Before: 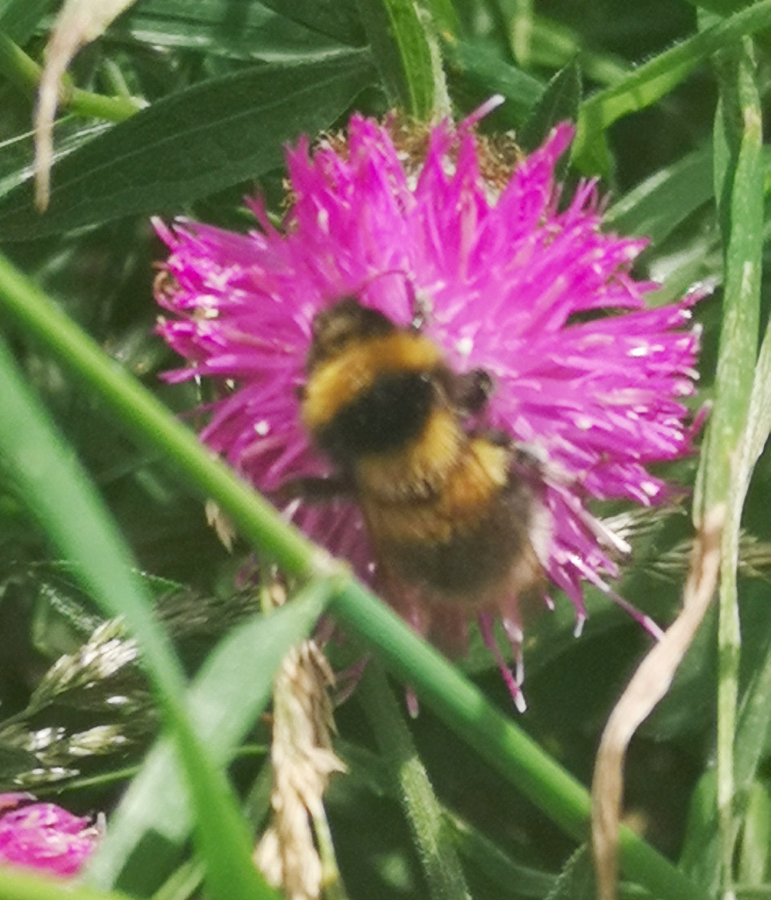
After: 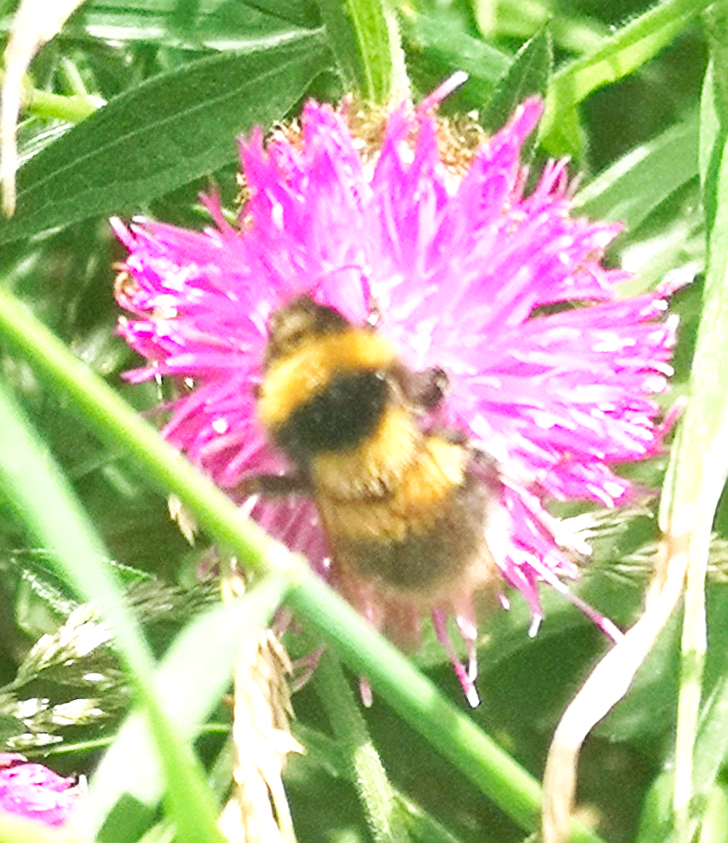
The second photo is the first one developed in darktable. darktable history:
exposure: black level correction 0, exposure 1.2 EV, compensate exposure bias true, compensate highlight preservation false
rotate and perspective: rotation 0.062°, lens shift (vertical) 0.115, lens shift (horizontal) -0.133, crop left 0.047, crop right 0.94, crop top 0.061, crop bottom 0.94
base curve: curves: ch0 [(0, 0) (0.032, 0.025) (0.121, 0.166) (0.206, 0.329) (0.605, 0.79) (1, 1)], preserve colors none
sharpen: on, module defaults
